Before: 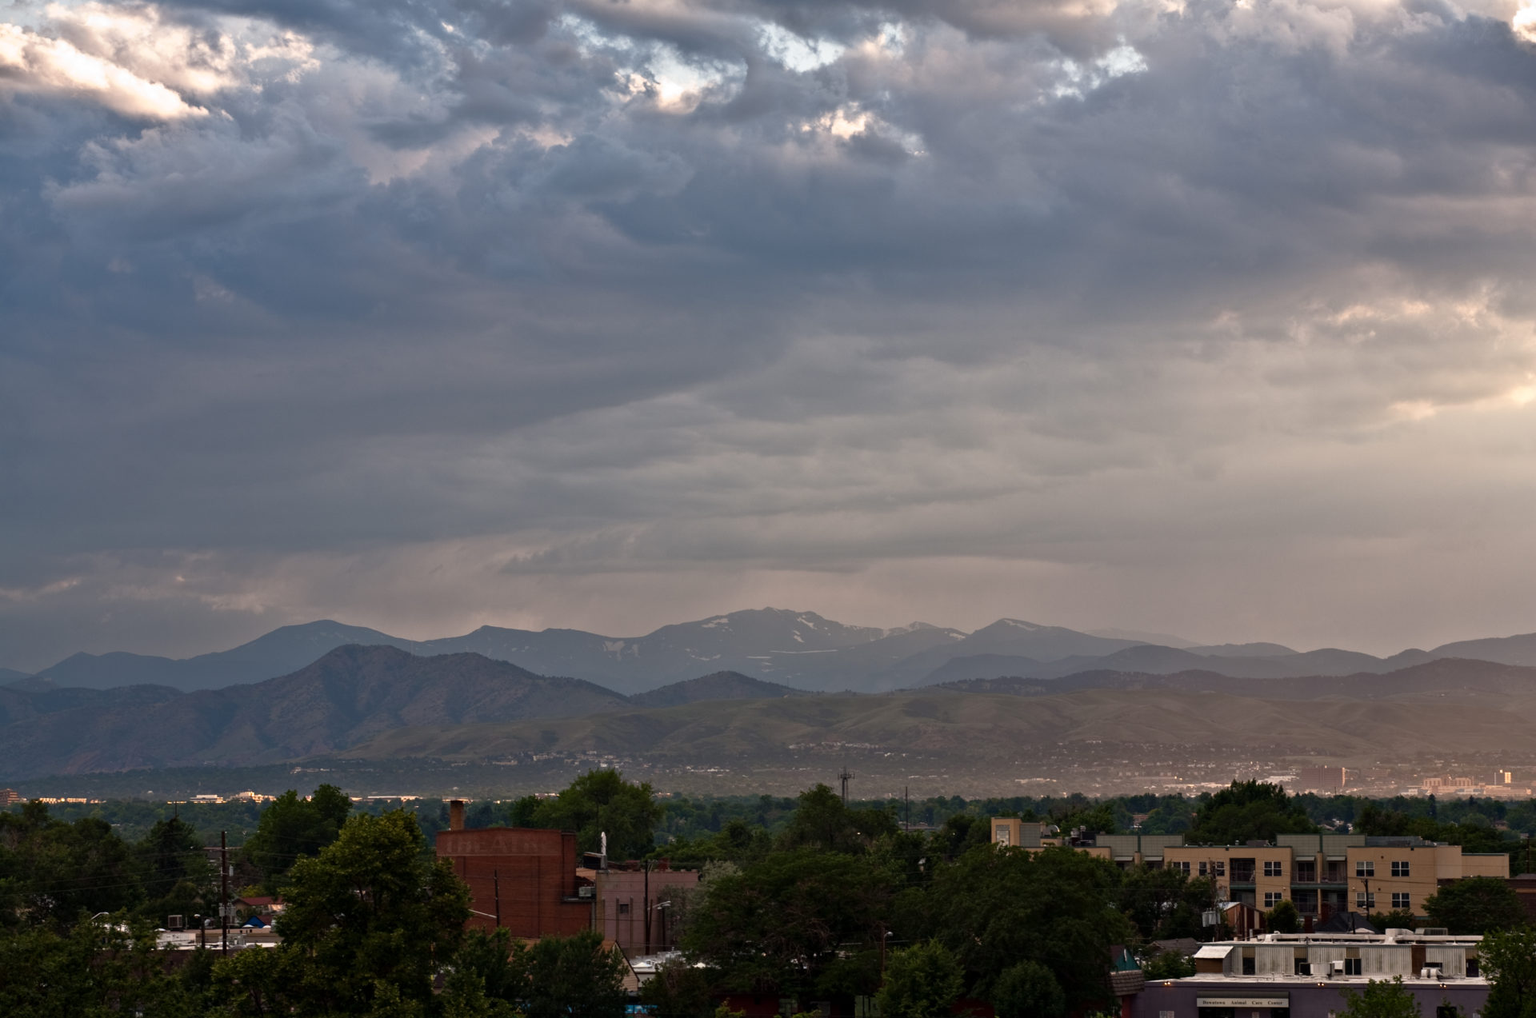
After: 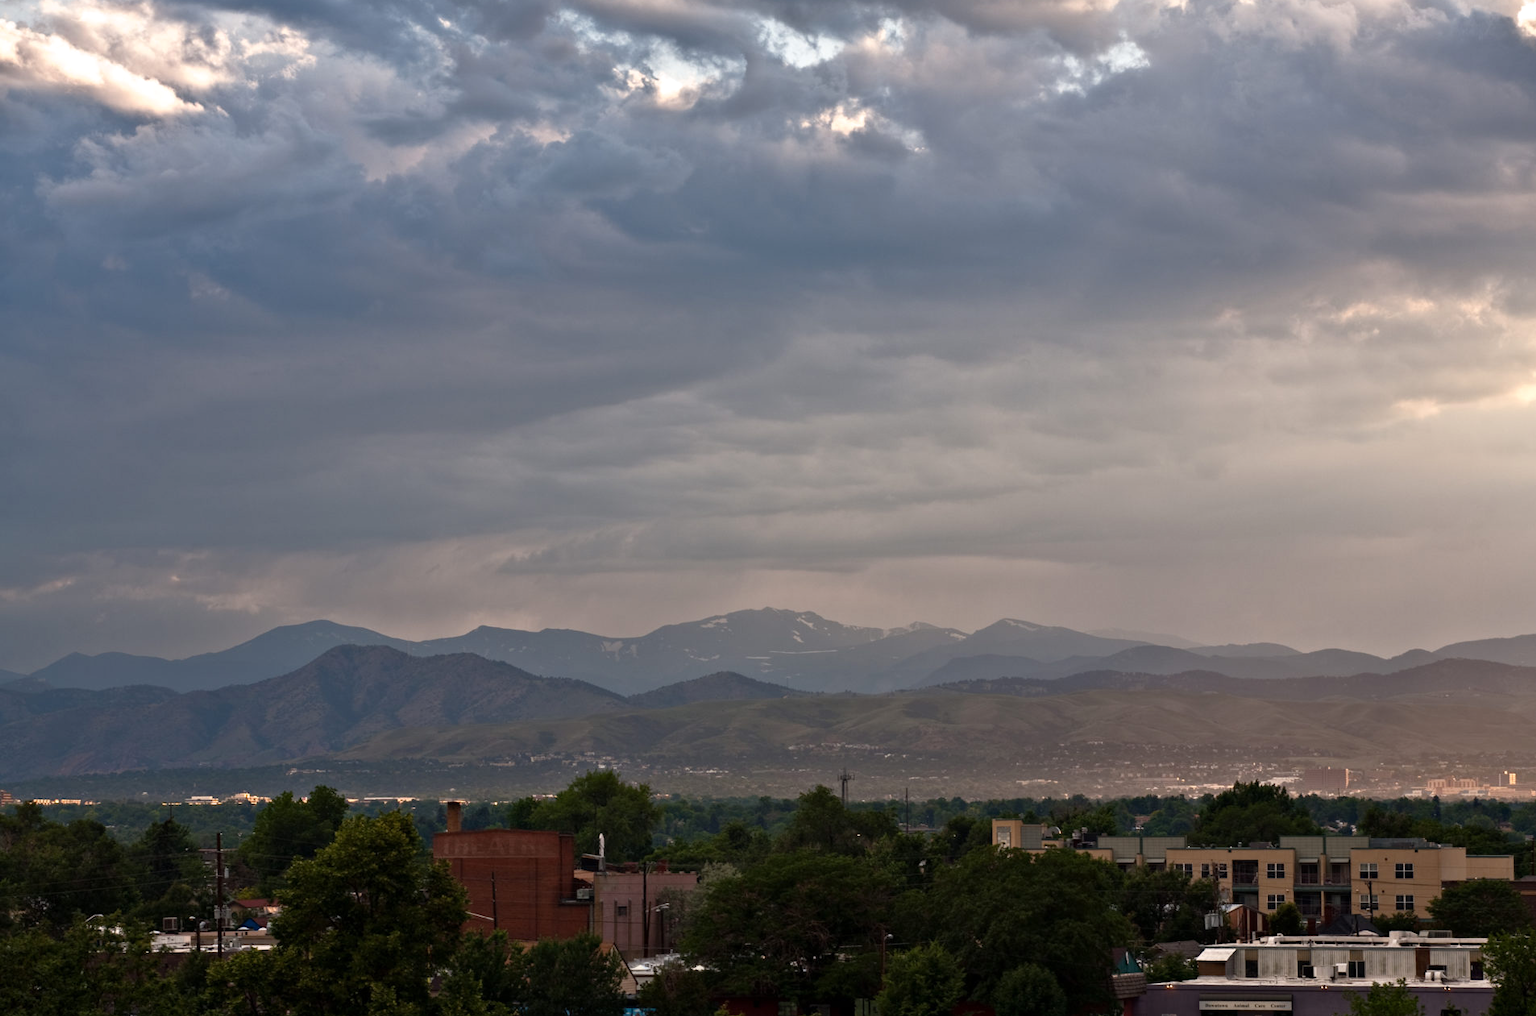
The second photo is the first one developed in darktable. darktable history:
exposure: exposure 0.078 EV, compensate highlight preservation false
crop: left 0.434%, top 0.485%, right 0.244%, bottom 0.386%
